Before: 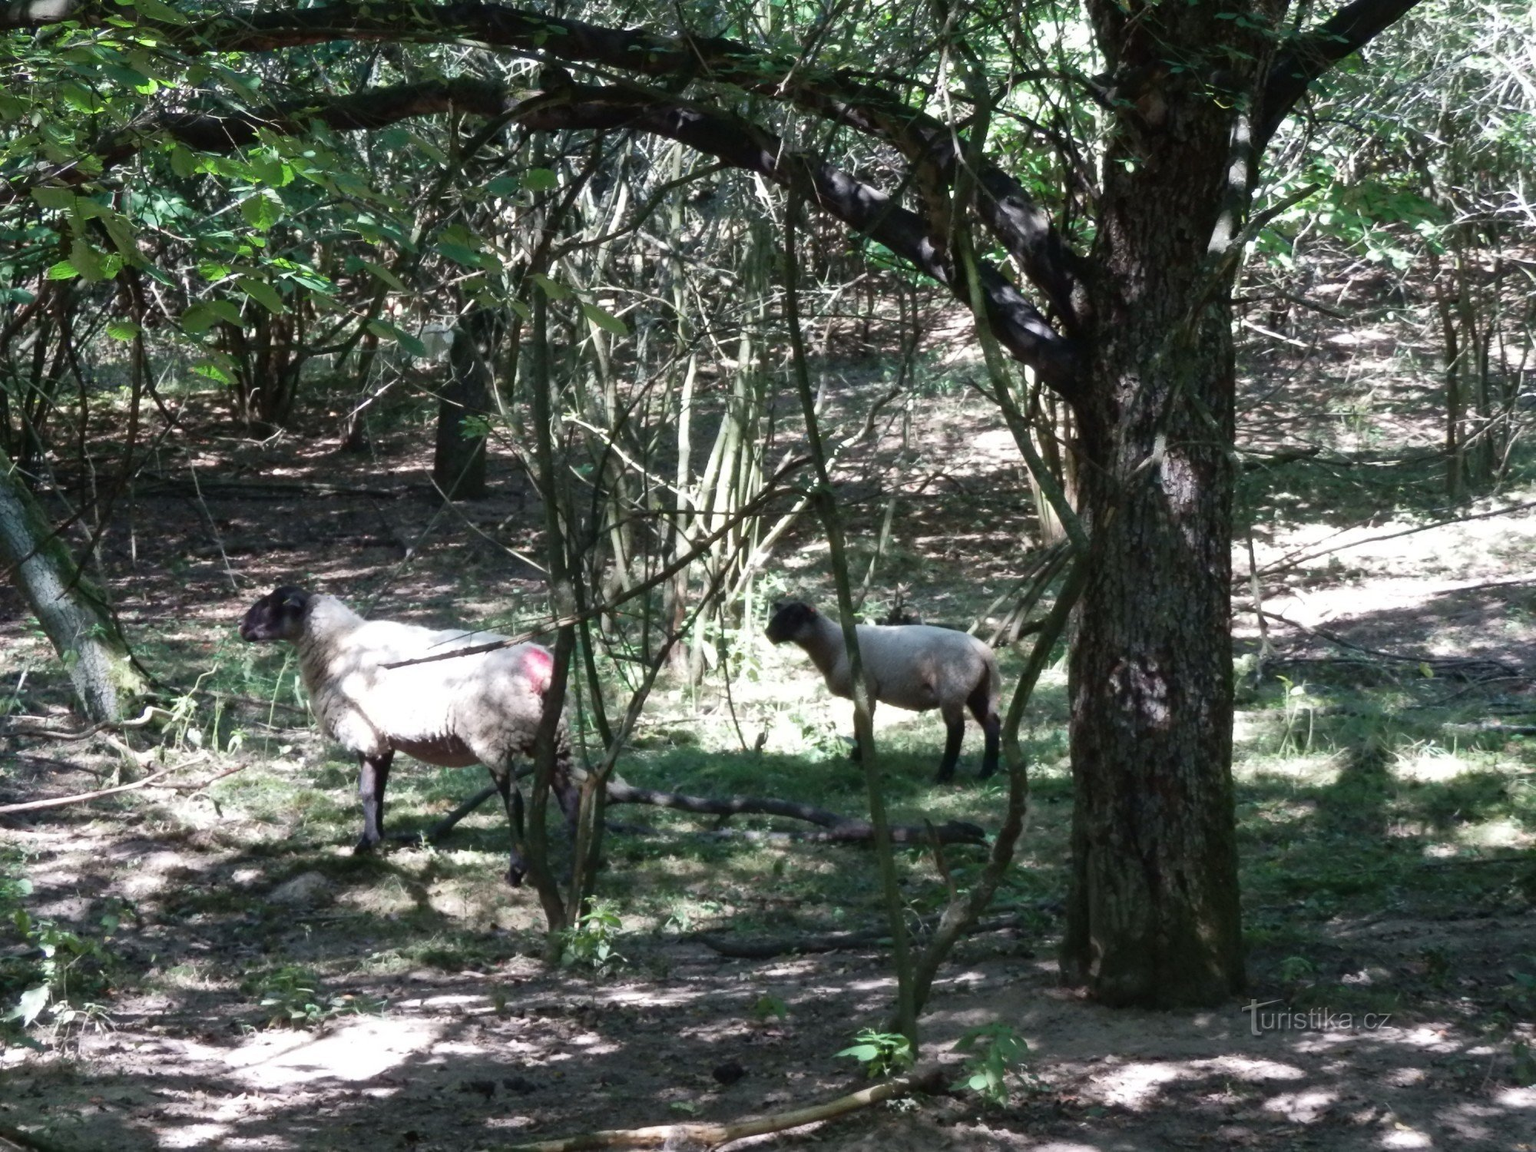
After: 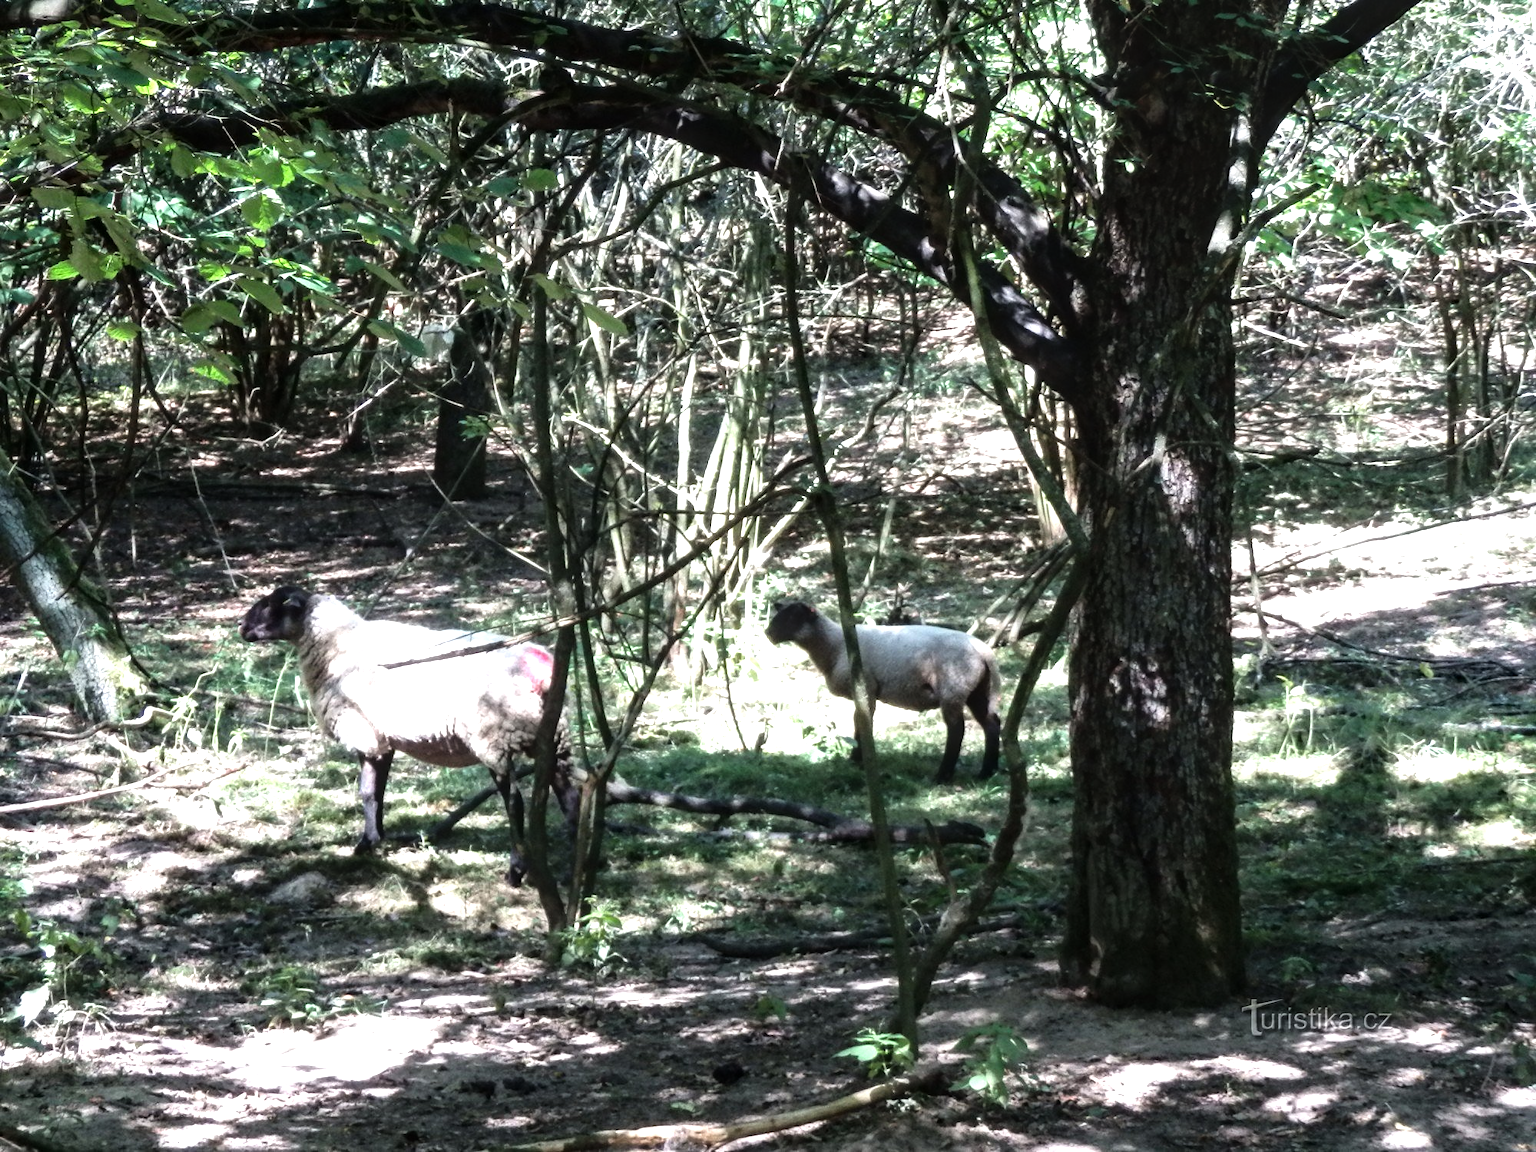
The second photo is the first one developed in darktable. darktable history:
tone equalizer: -8 EV -1.08 EV, -7 EV -0.999 EV, -6 EV -0.834 EV, -5 EV -0.597 EV, -3 EV 0.549 EV, -2 EV 0.86 EV, -1 EV 0.998 EV, +0 EV 1.06 EV, luminance estimator HSV value / RGB max
local contrast: on, module defaults
